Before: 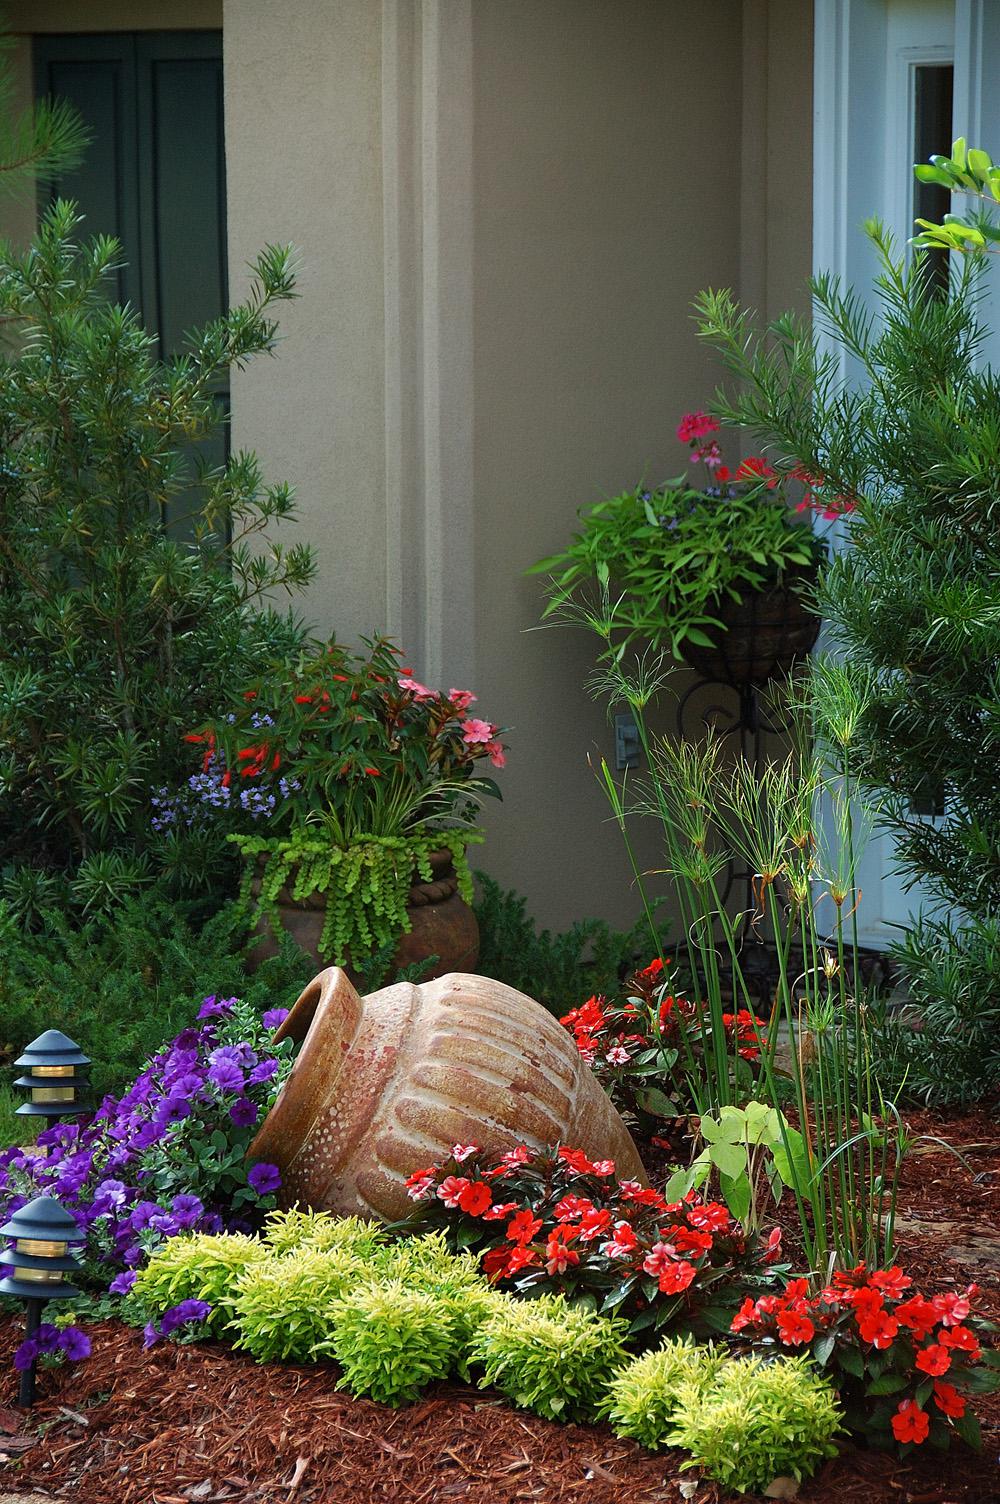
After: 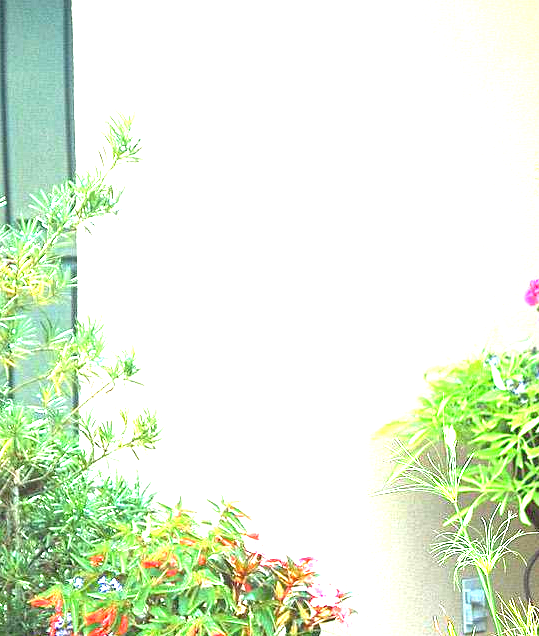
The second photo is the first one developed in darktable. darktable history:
rotate and perspective: crop left 0, crop top 0
crop: left 15.306%, top 9.065%, right 30.789%, bottom 48.638%
exposure: black level correction 0, exposure 4 EV, compensate exposure bias true, compensate highlight preservation false
